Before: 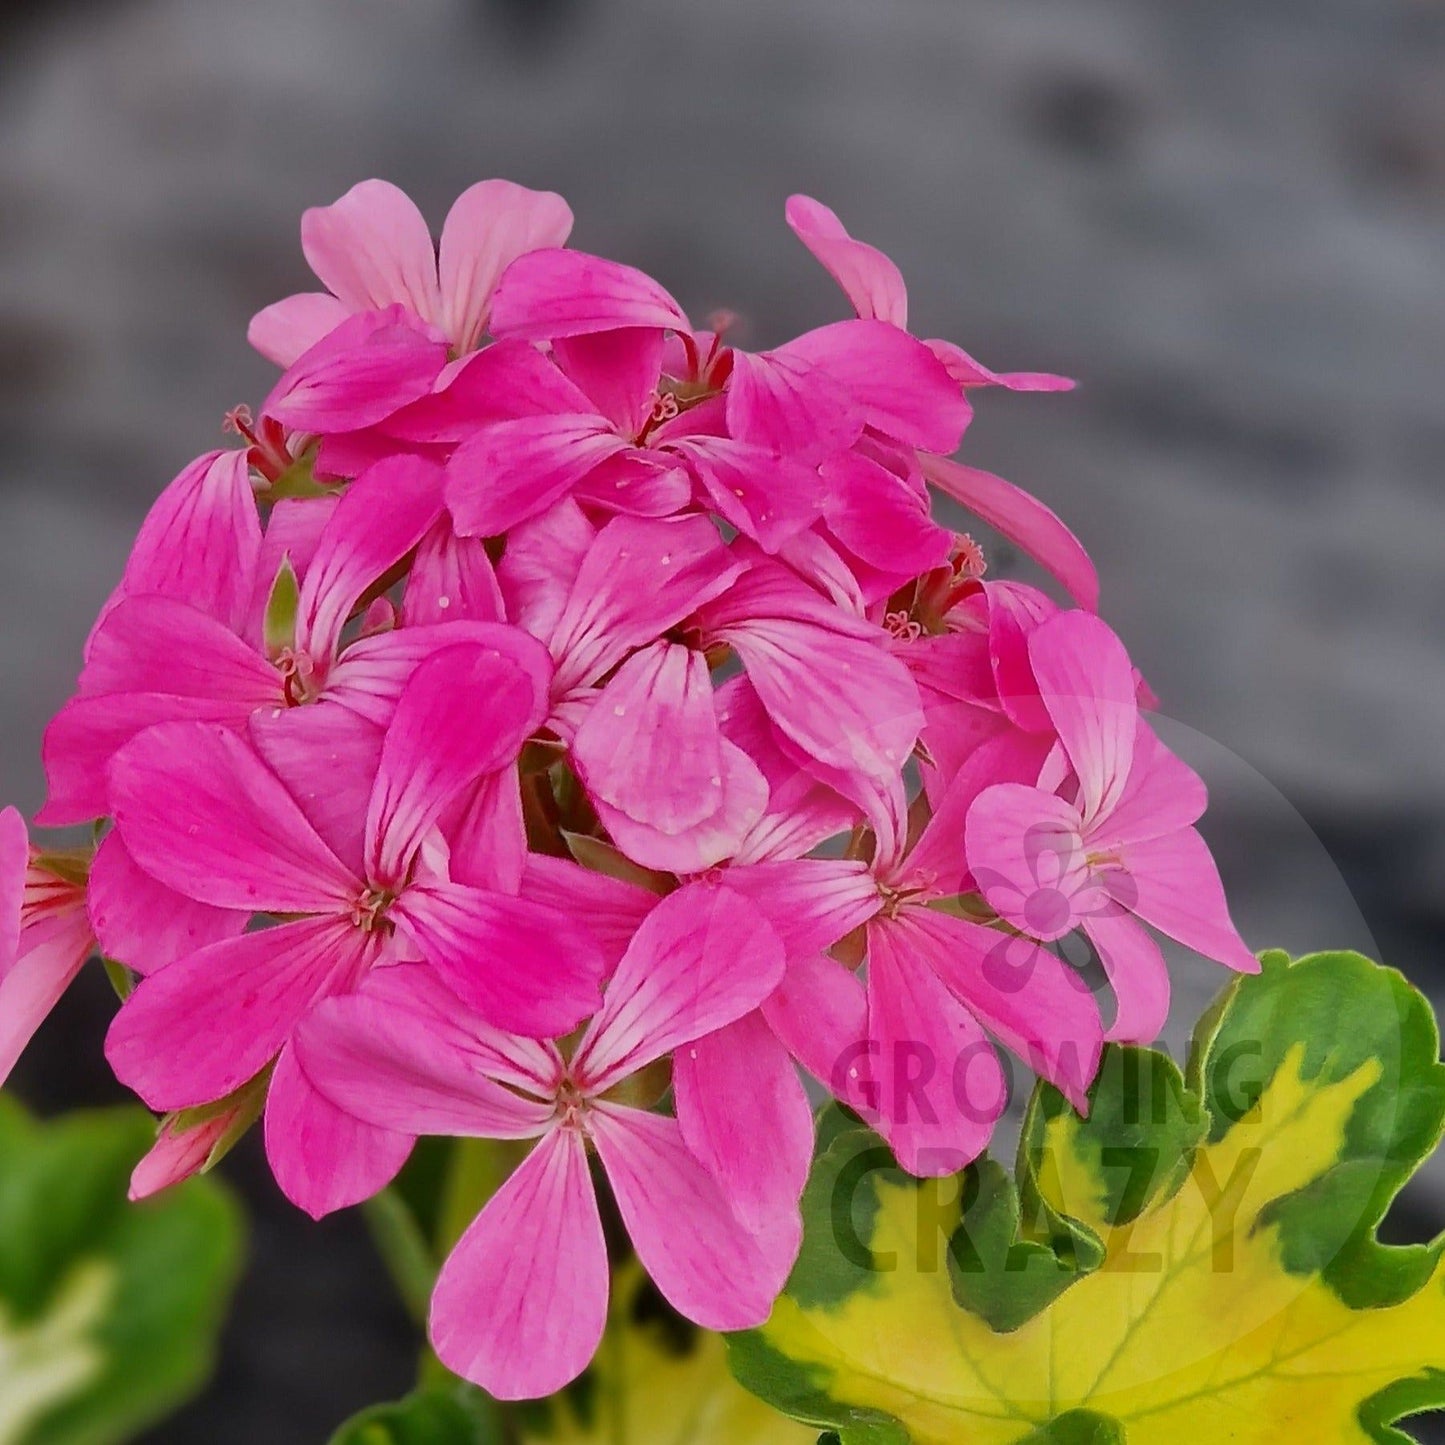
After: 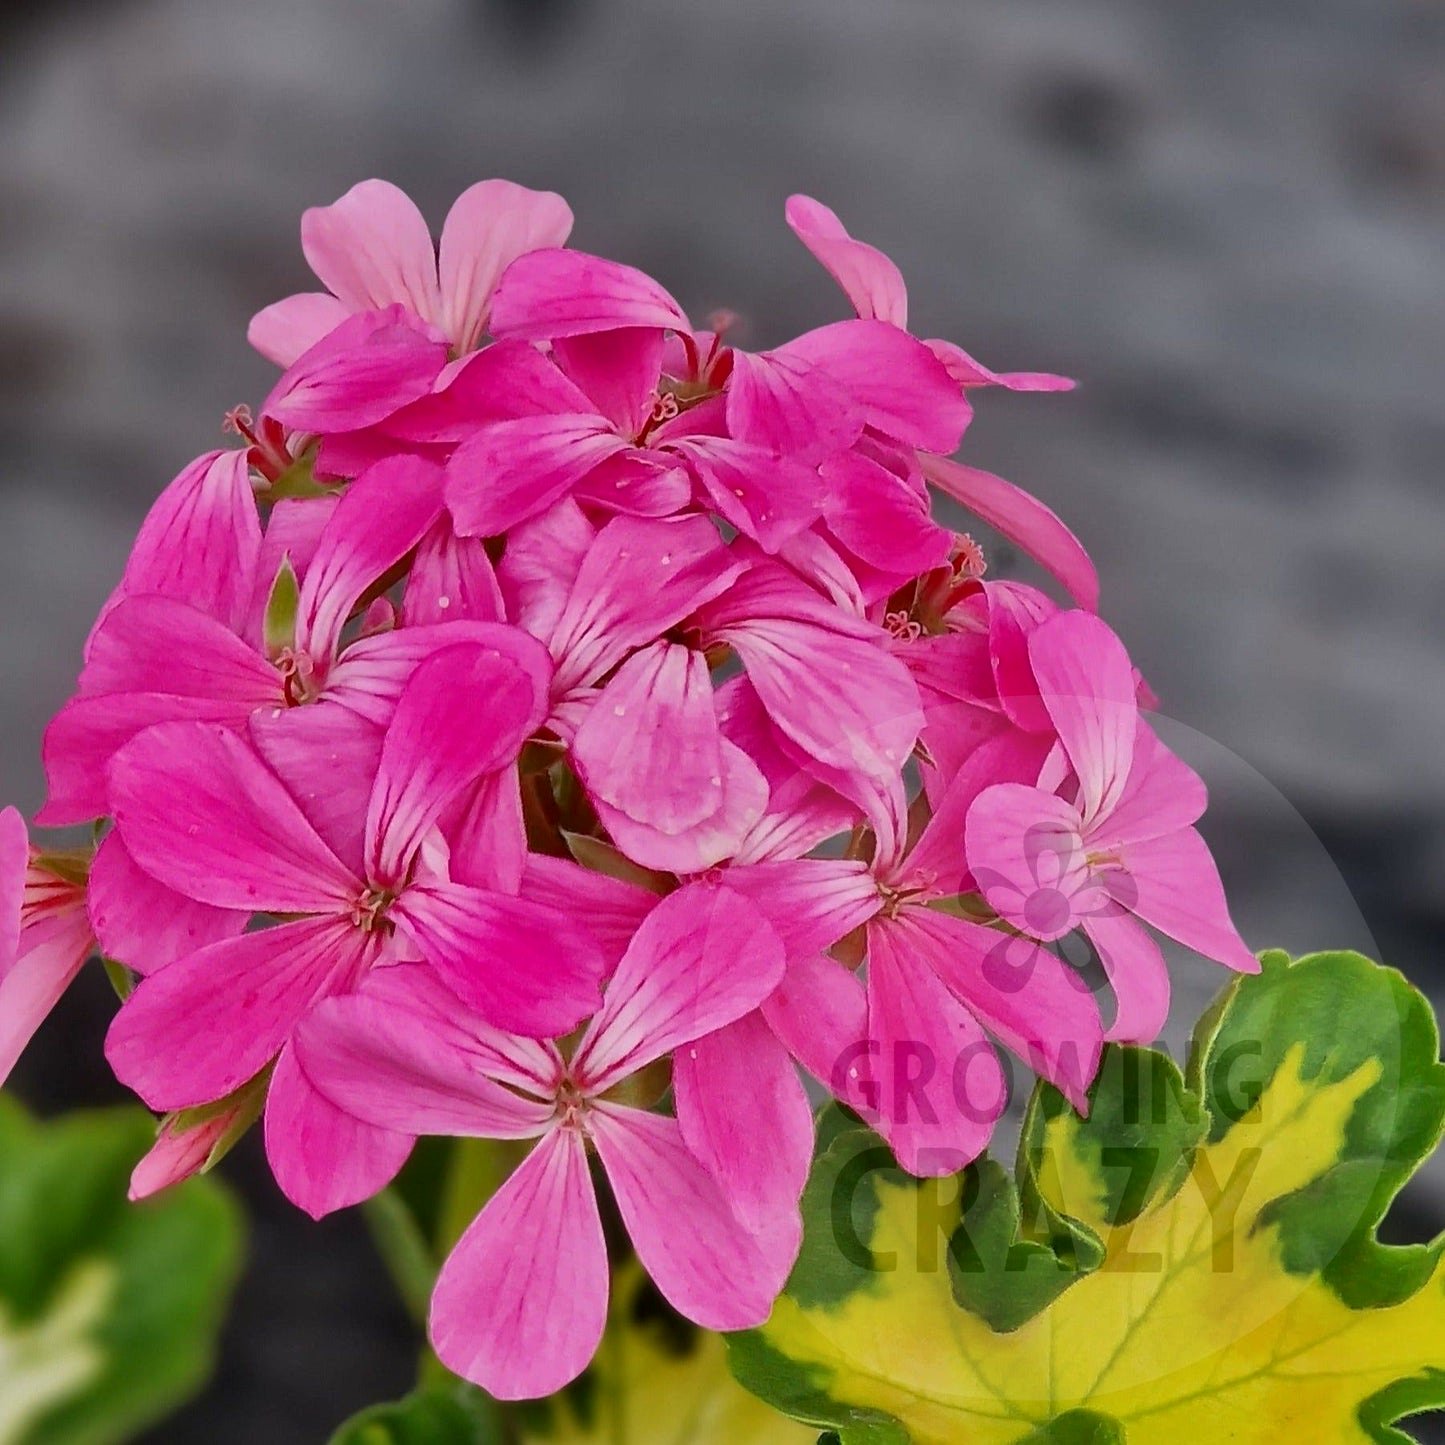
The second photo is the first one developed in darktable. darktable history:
local contrast: mode bilateral grid, contrast 21, coarseness 51, detail 119%, midtone range 0.2
